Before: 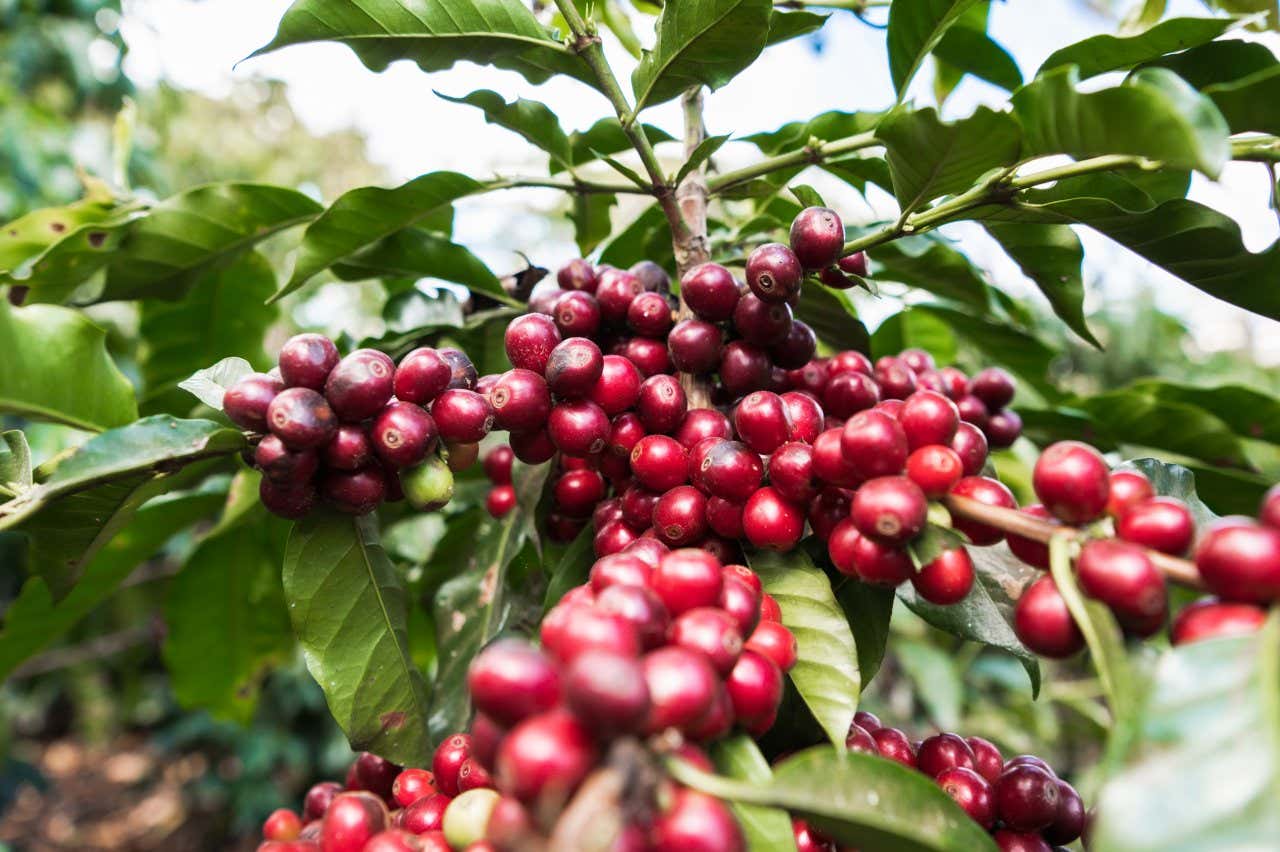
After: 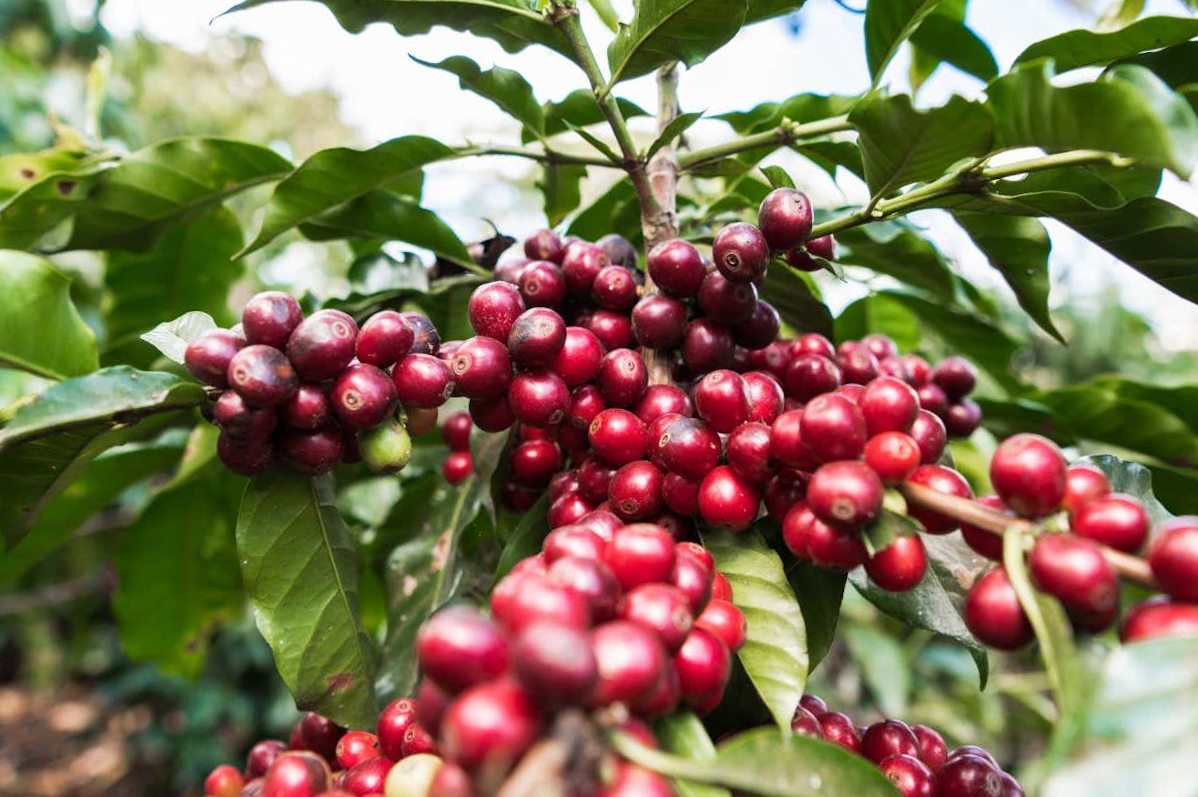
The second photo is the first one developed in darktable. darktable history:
crop and rotate: angle -2.64°
